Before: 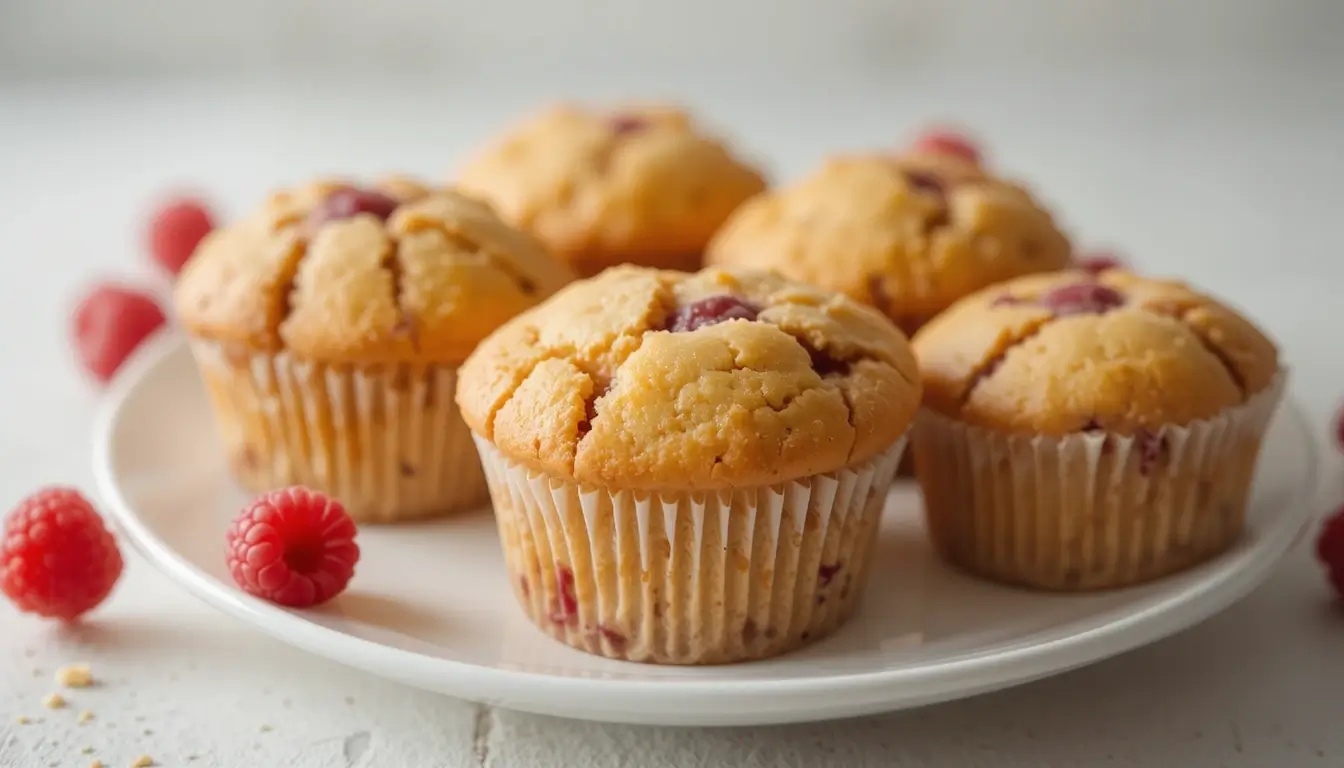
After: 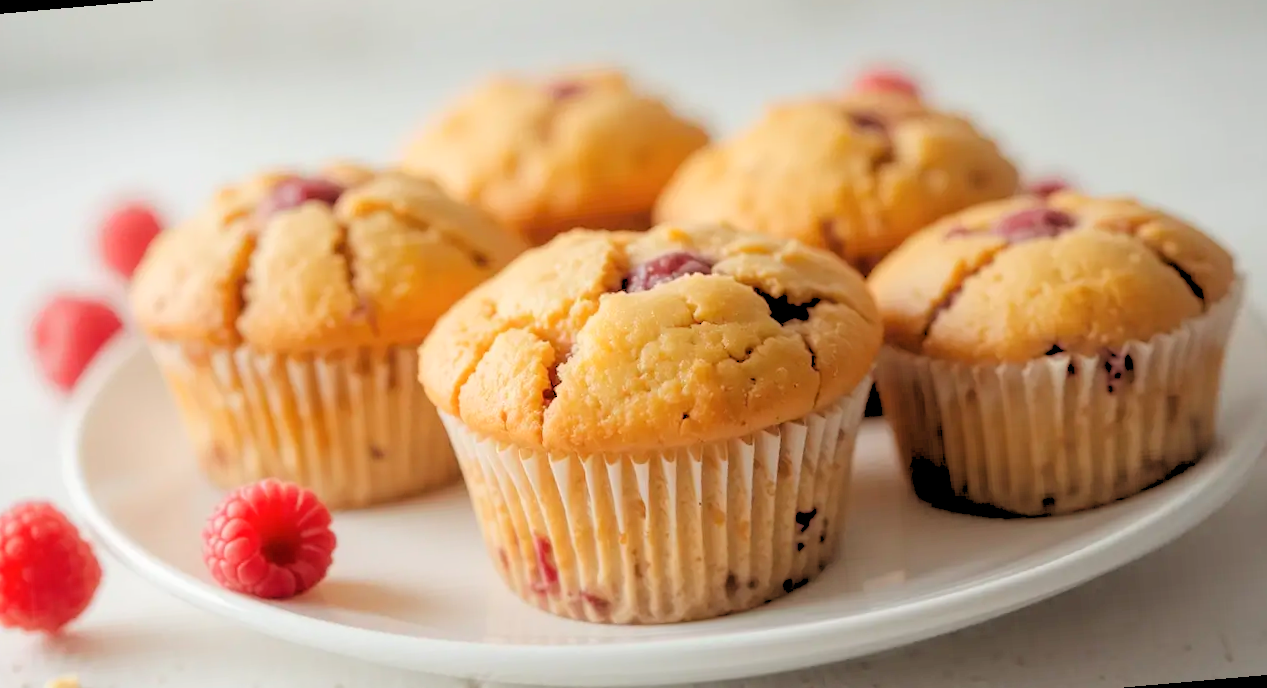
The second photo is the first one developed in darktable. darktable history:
rotate and perspective: rotation -5°, crop left 0.05, crop right 0.952, crop top 0.11, crop bottom 0.89
rgb levels: levels [[0.027, 0.429, 0.996], [0, 0.5, 1], [0, 0.5, 1]]
